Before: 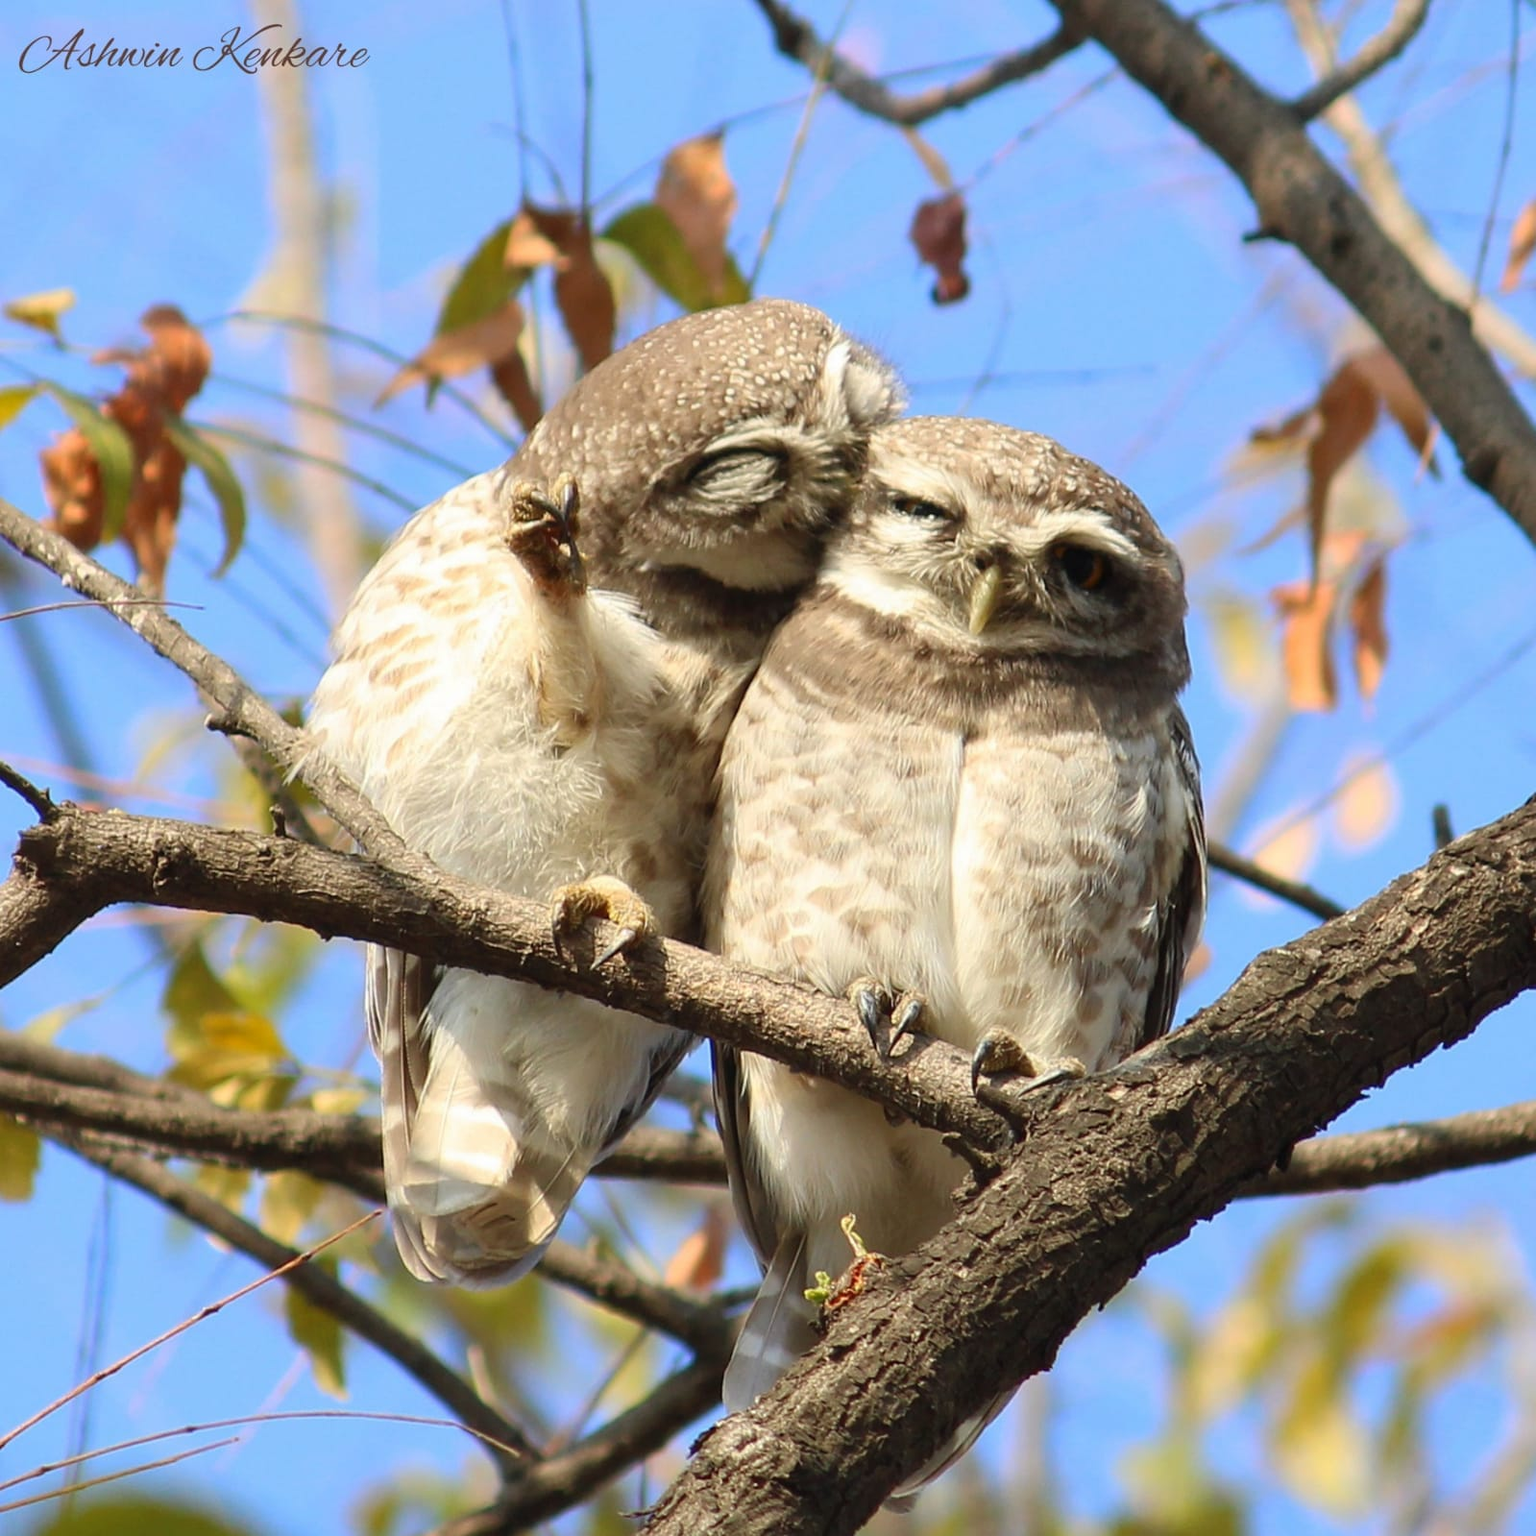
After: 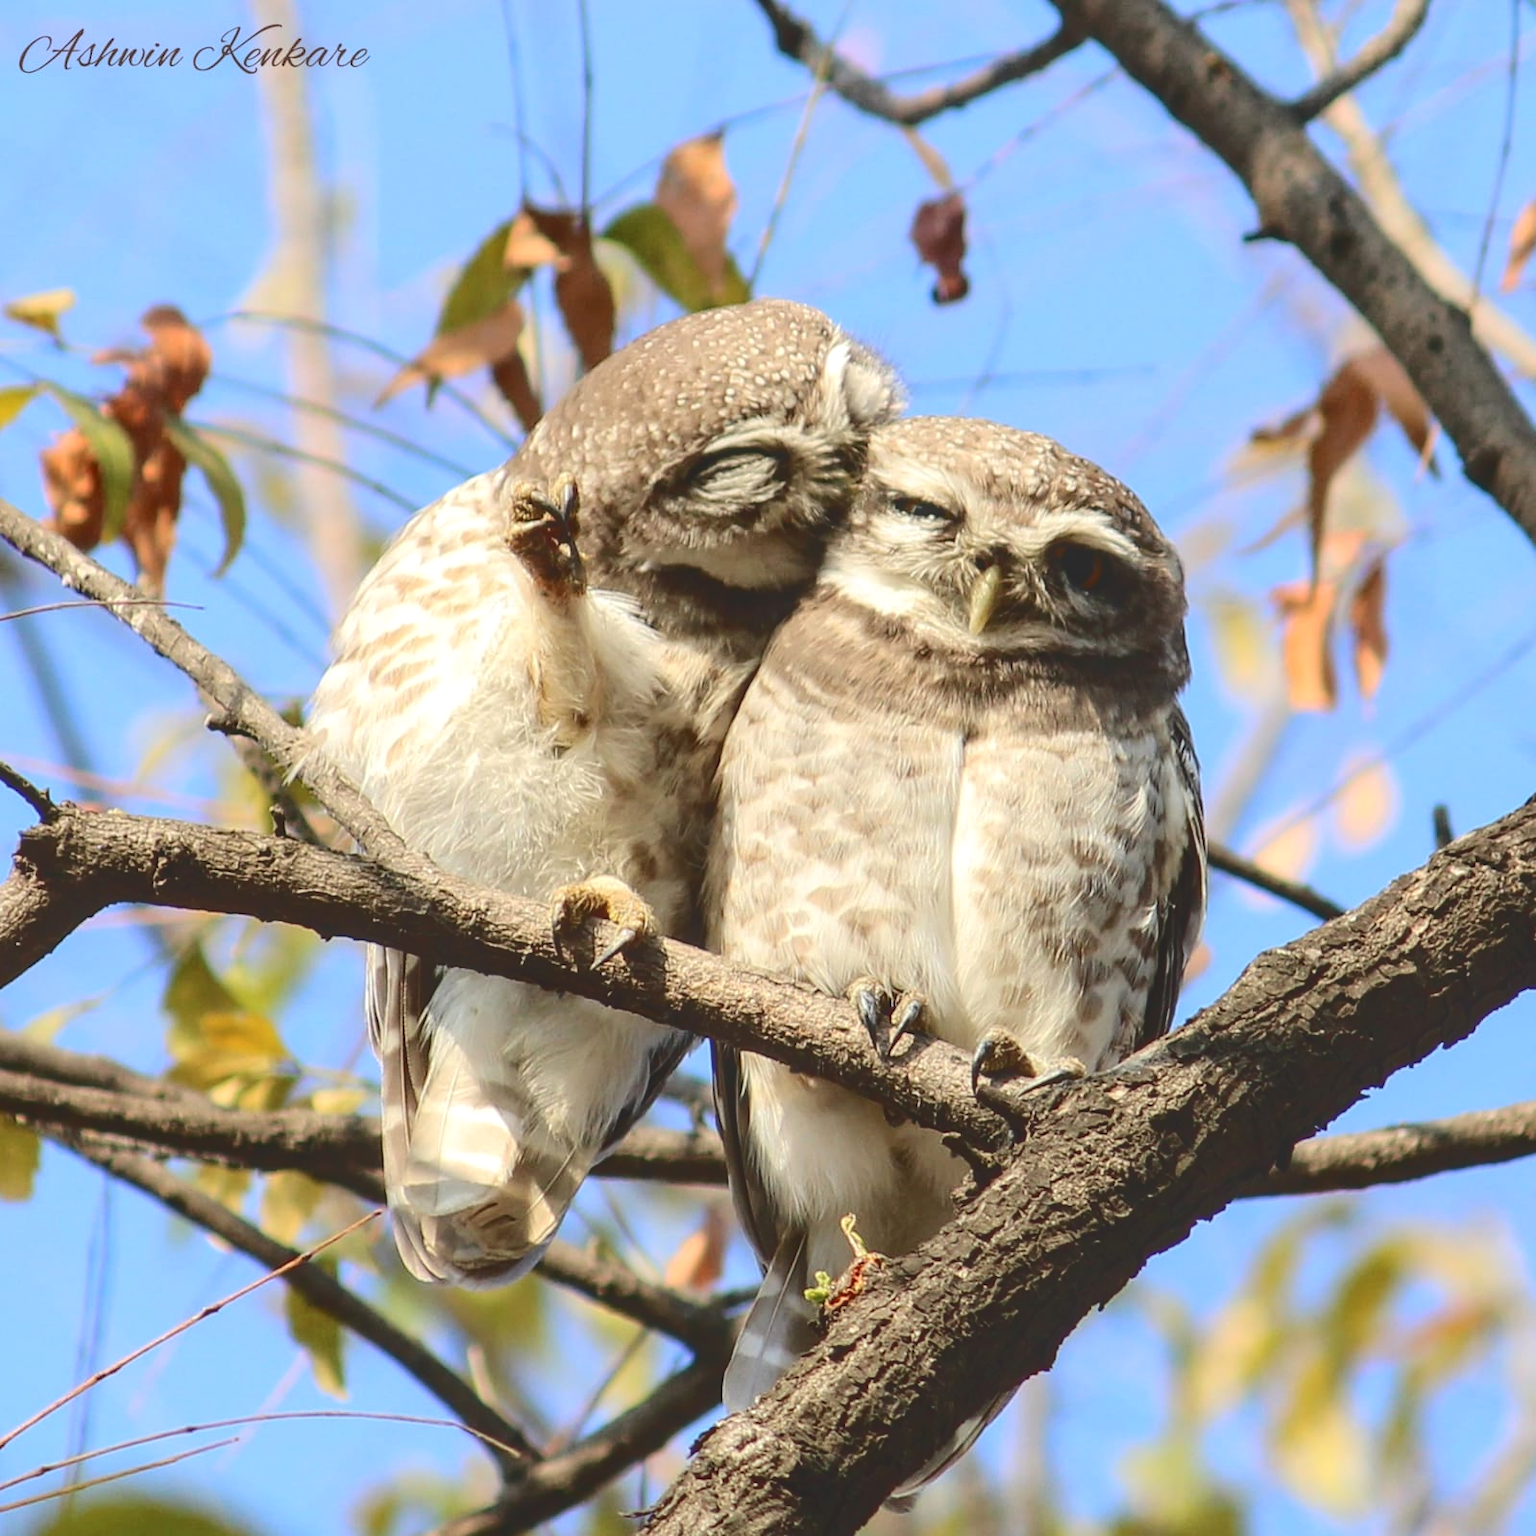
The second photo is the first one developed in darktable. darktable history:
local contrast: on, module defaults
tone curve: curves: ch0 [(0, 0) (0.003, 0.177) (0.011, 0.177) (0.025, 0.176) (0.044, 0.178) (0.069, 0.186) (0.1, 0.194) (0.136, 0.203) (0.177, 0.223) (0.224, 0.255) (0.277, 0.305) (0.335, 0.383) (0.399, 0.467) (0.468, 0.546) (0.543, 0.616) (0.623, 0.694) (0.709, 0.764) (0.801, 0.834) (0.898, 0.901) (1, 1)], color space Lab, independent channels, preserve colors none
